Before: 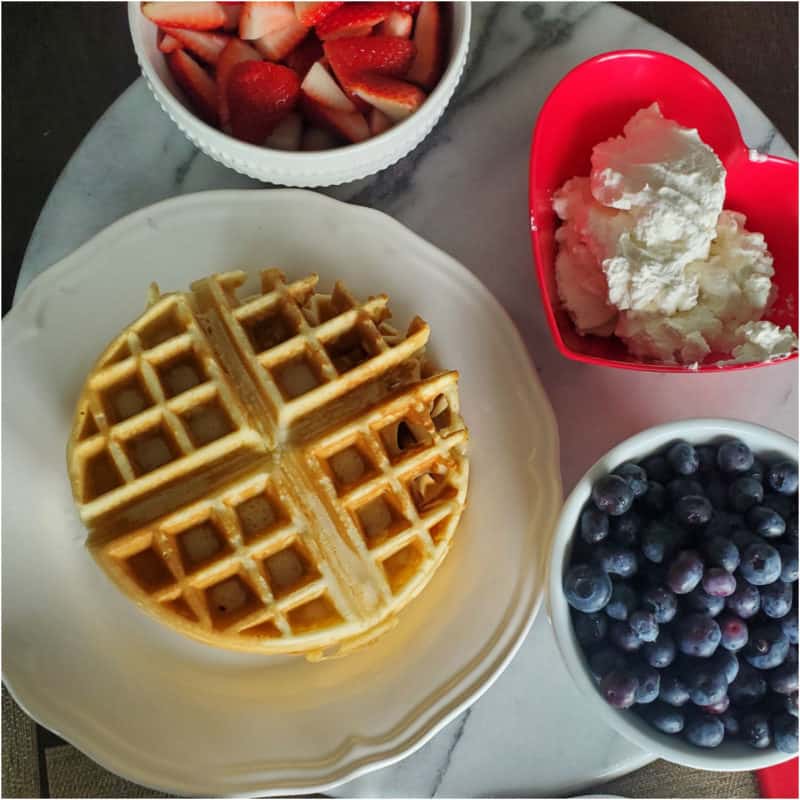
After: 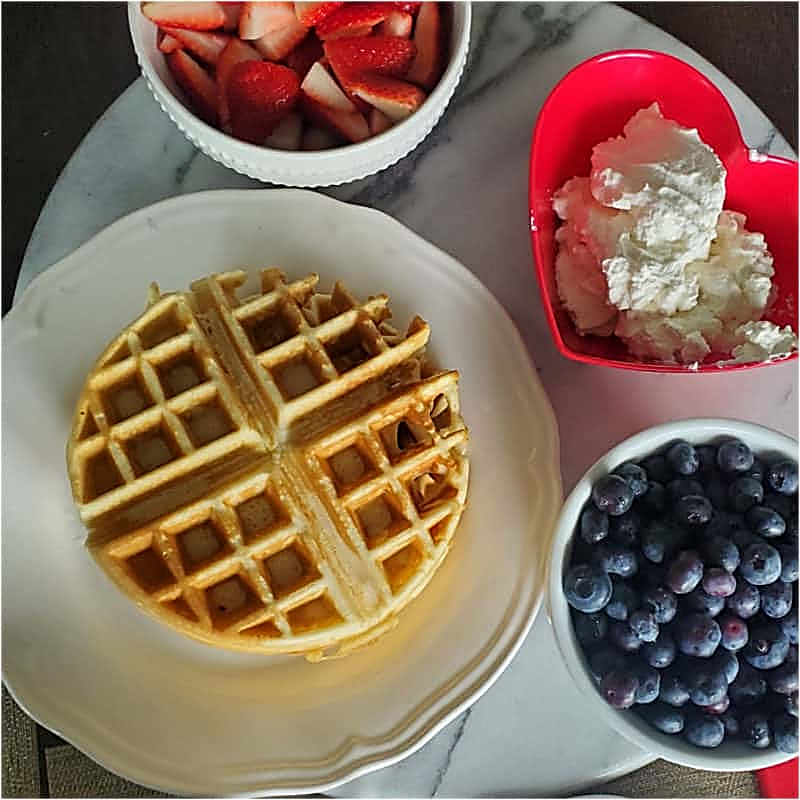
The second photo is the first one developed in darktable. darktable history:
sharpen: radius 1.654, amount 1.299
